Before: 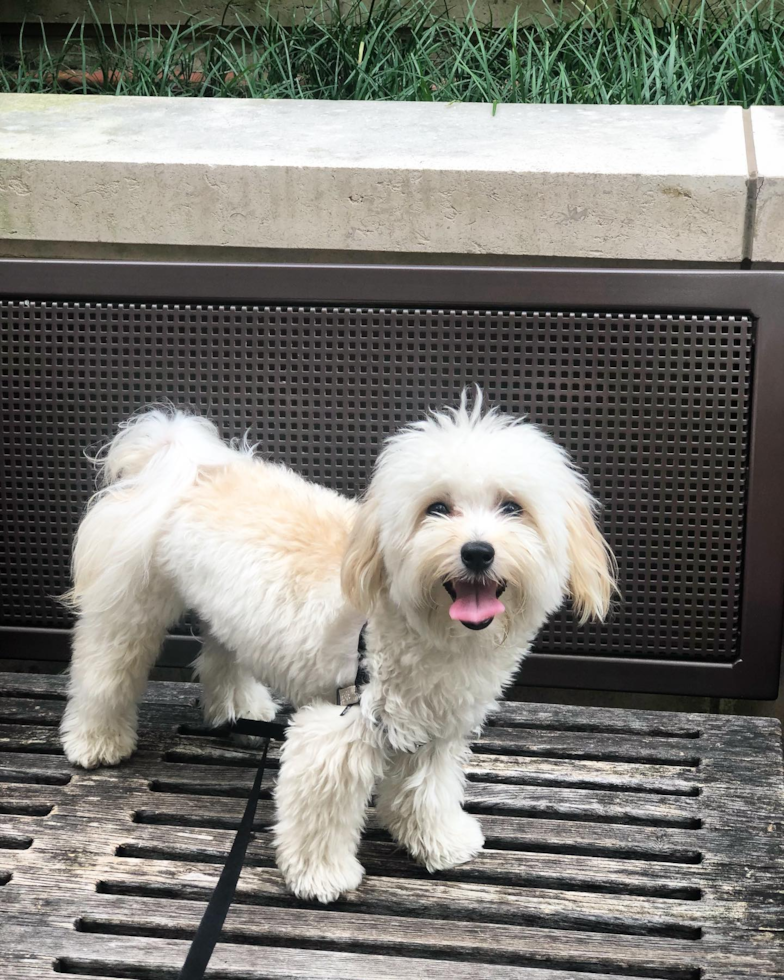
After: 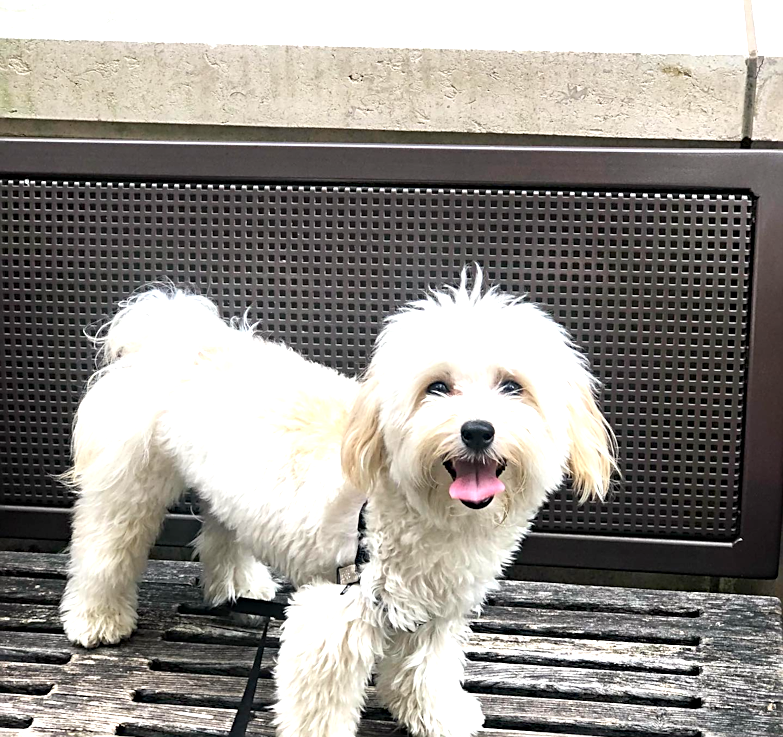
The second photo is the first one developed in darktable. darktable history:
crop and rotate: top 12.473%, bottom 12.301%
sharpen: amount 0.575
haze removal: adaptive false
exposure: black level correction 0, exposure 0.696 EV, compensate highlight preservation false
